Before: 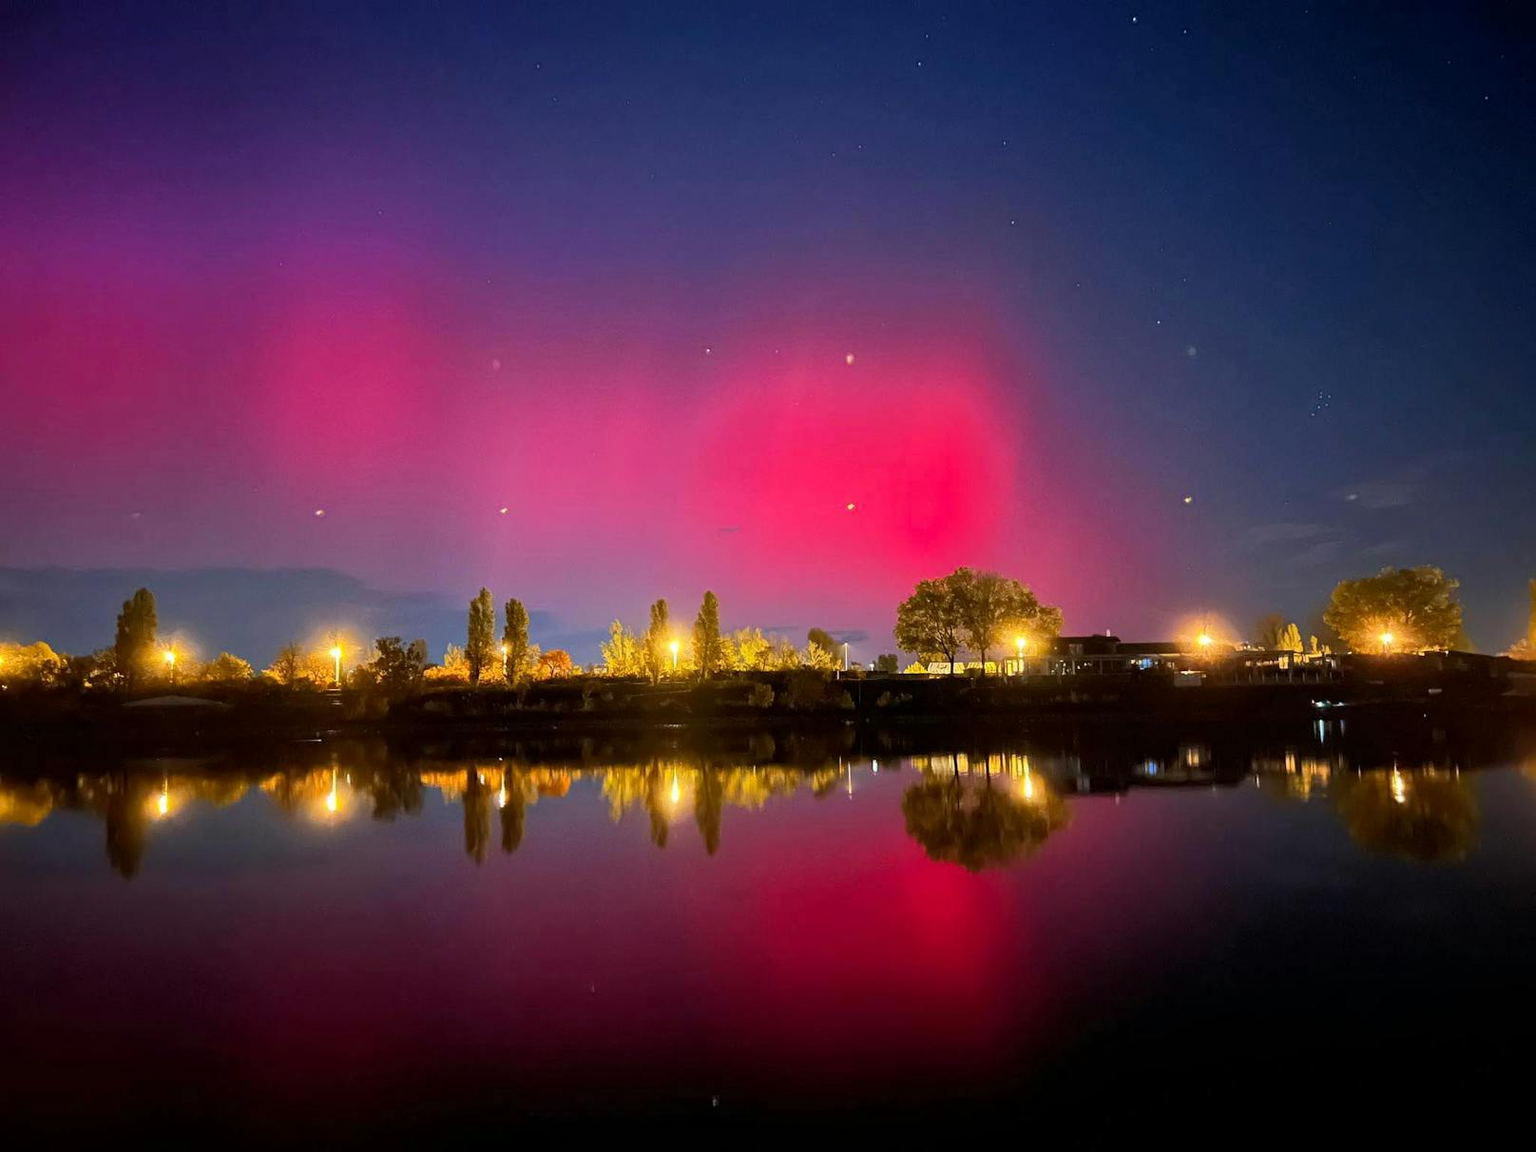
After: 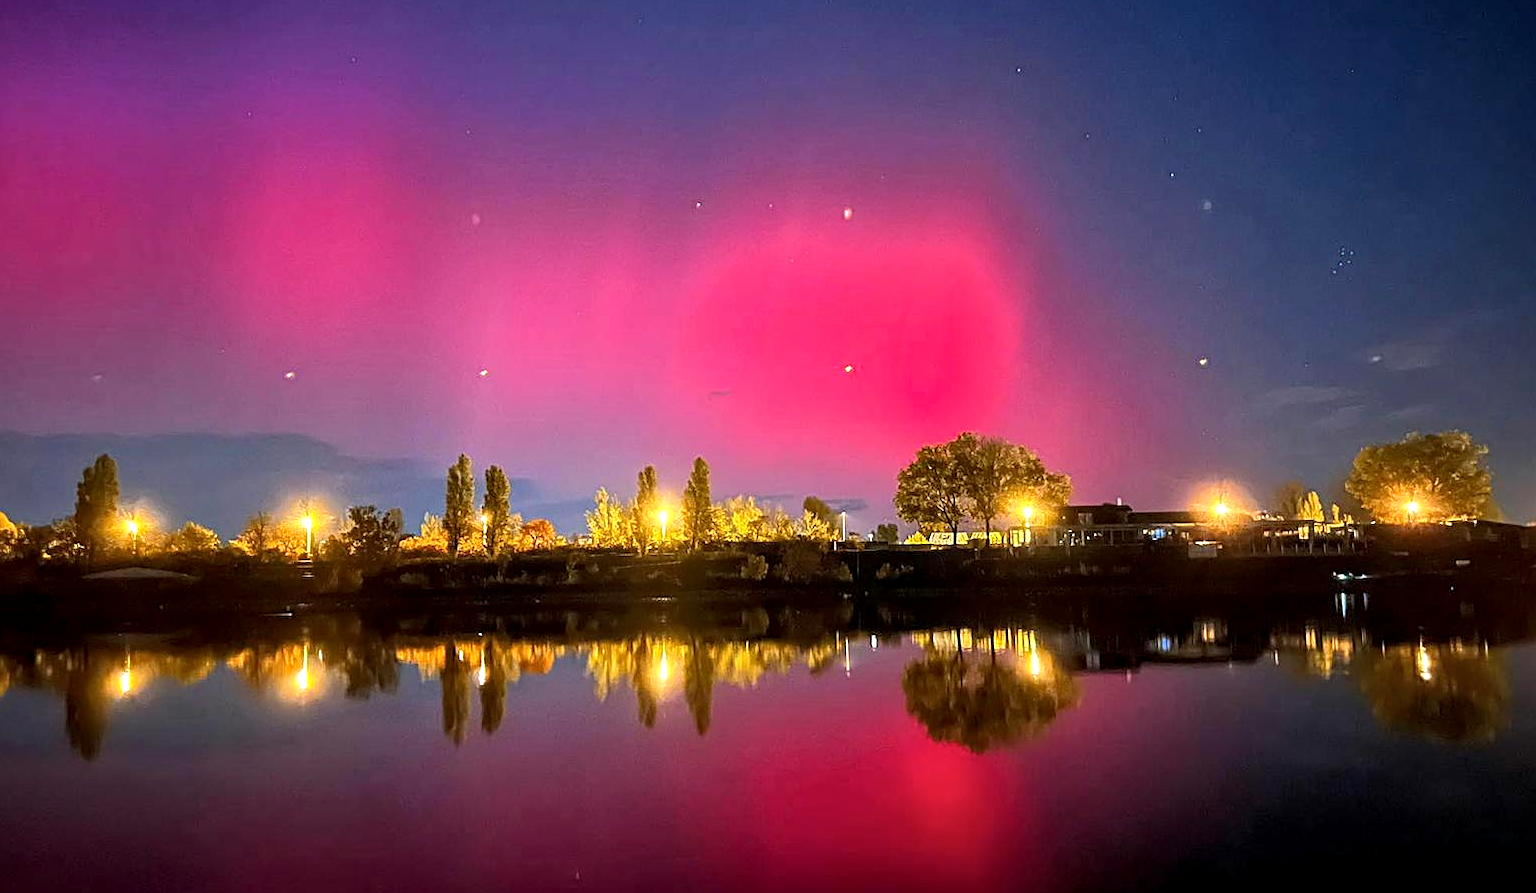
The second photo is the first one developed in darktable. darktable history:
local contrast: on, module defaults
crop and rotate: left 2.882%, top 13.575%, right 1.989%, bottom 12.612%
exposure: exposure 0.407 EV, compensate highlight preservation false
sharpen: amount 0.493
